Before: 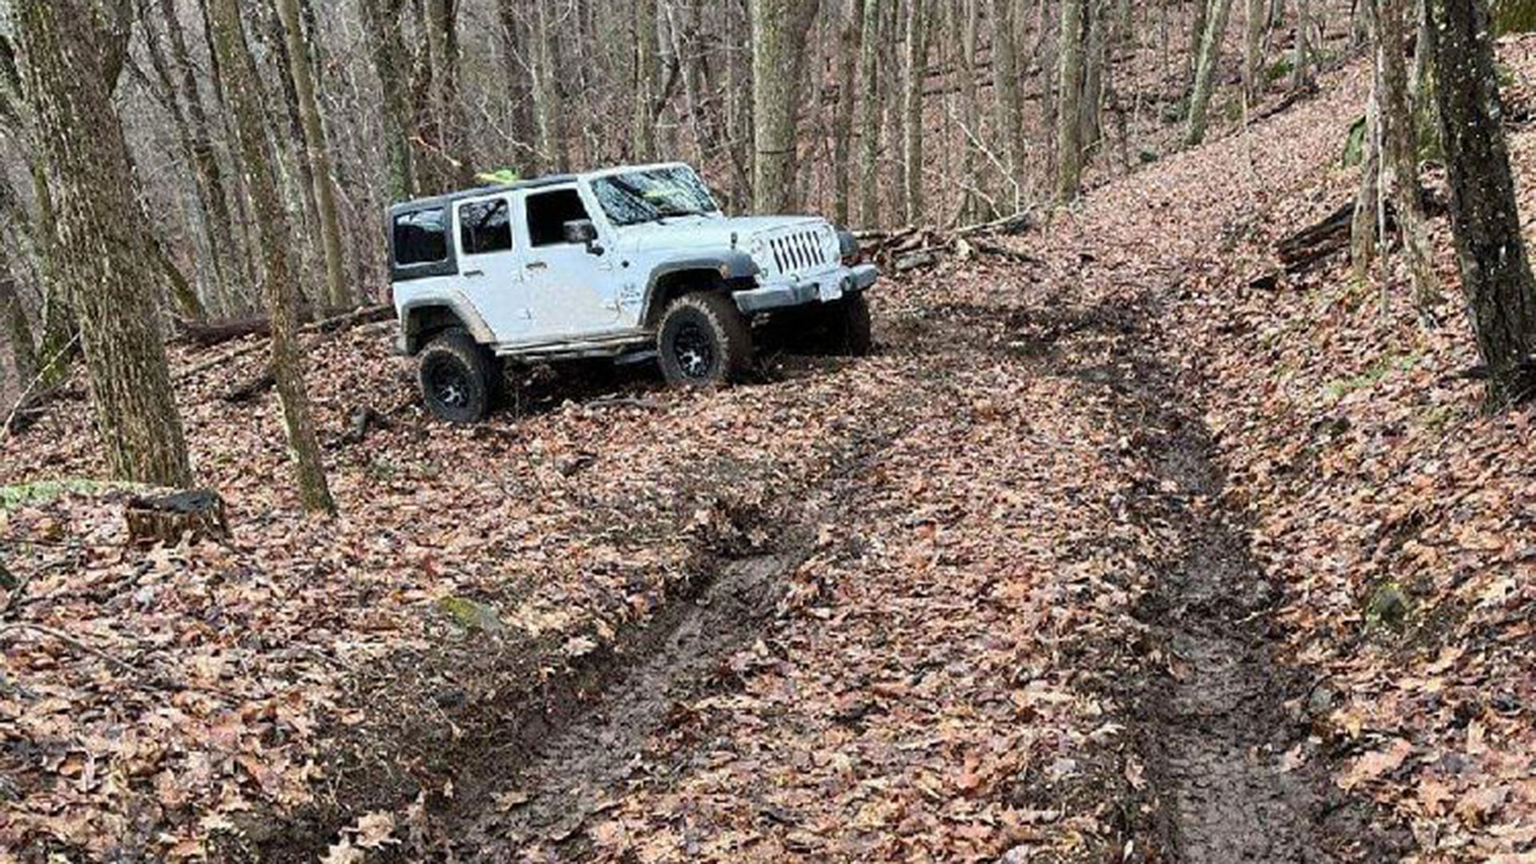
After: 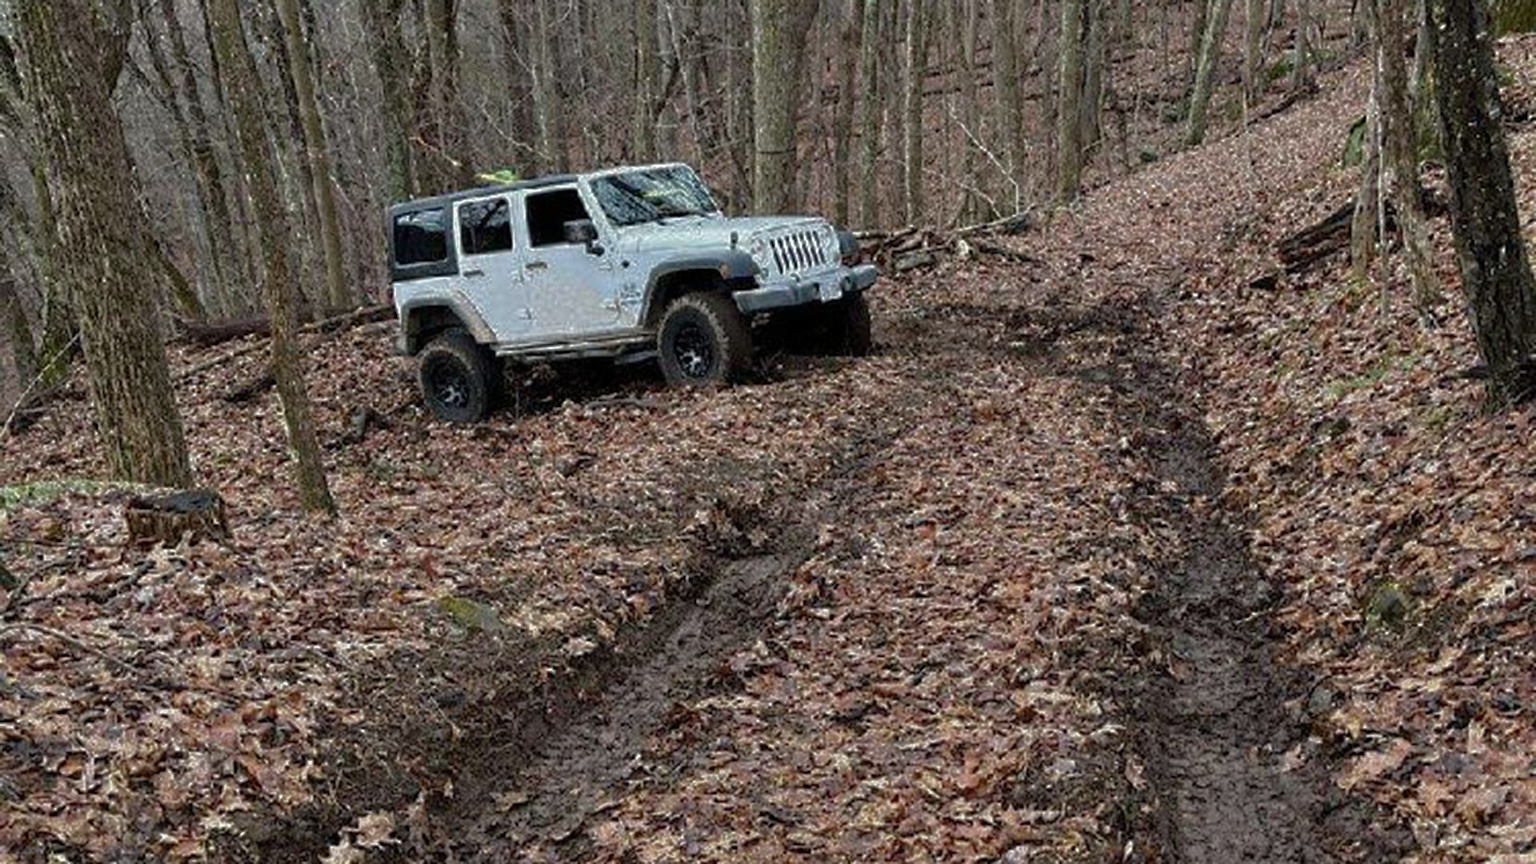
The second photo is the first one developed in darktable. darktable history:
base curve: curves: ch0 [(0, 0) (0.841, 0.609) (1, 1)]
